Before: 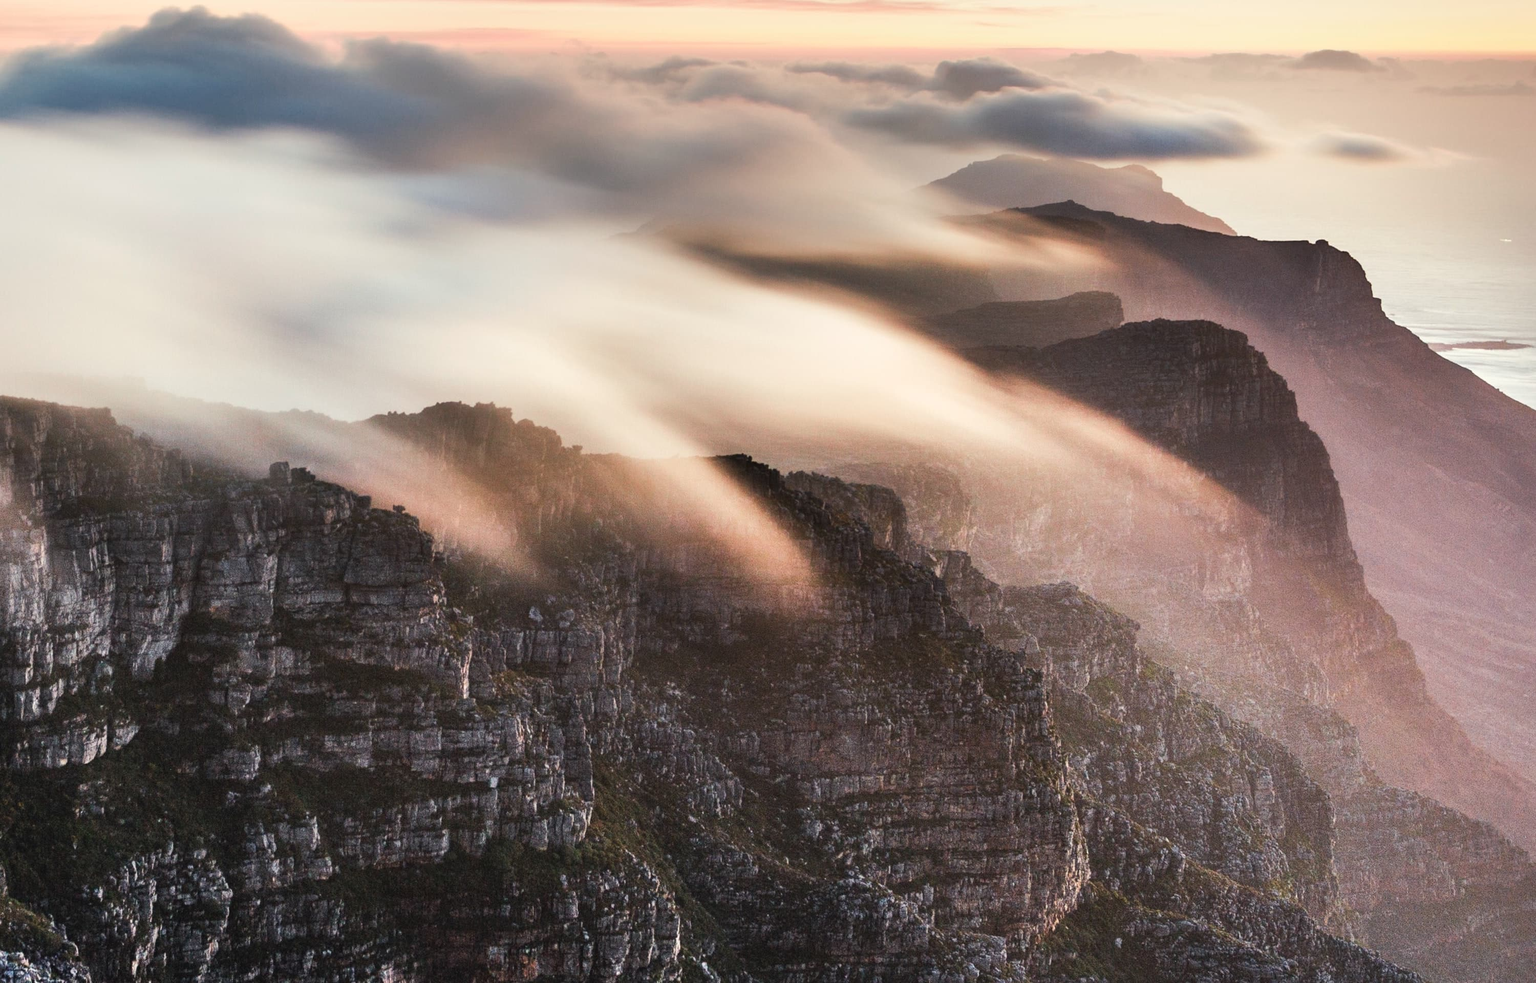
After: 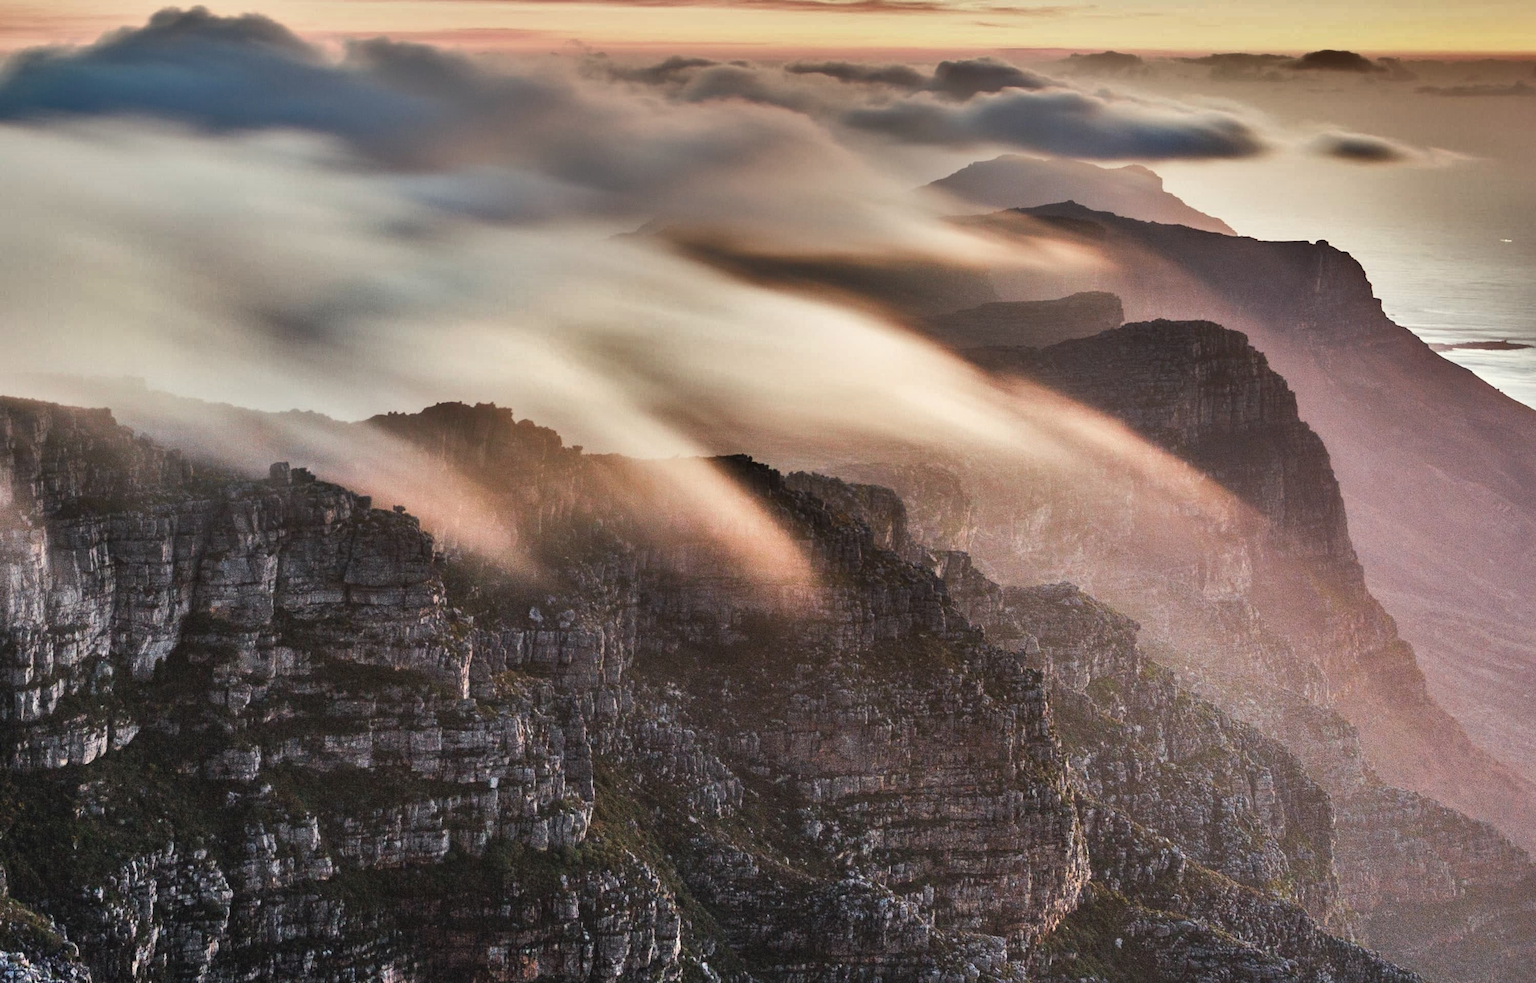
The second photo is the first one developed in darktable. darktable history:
shadows and highlights: shadows 24.21, highlights -77.2, shadows color adjustment 97.67%, soften with gaussian
